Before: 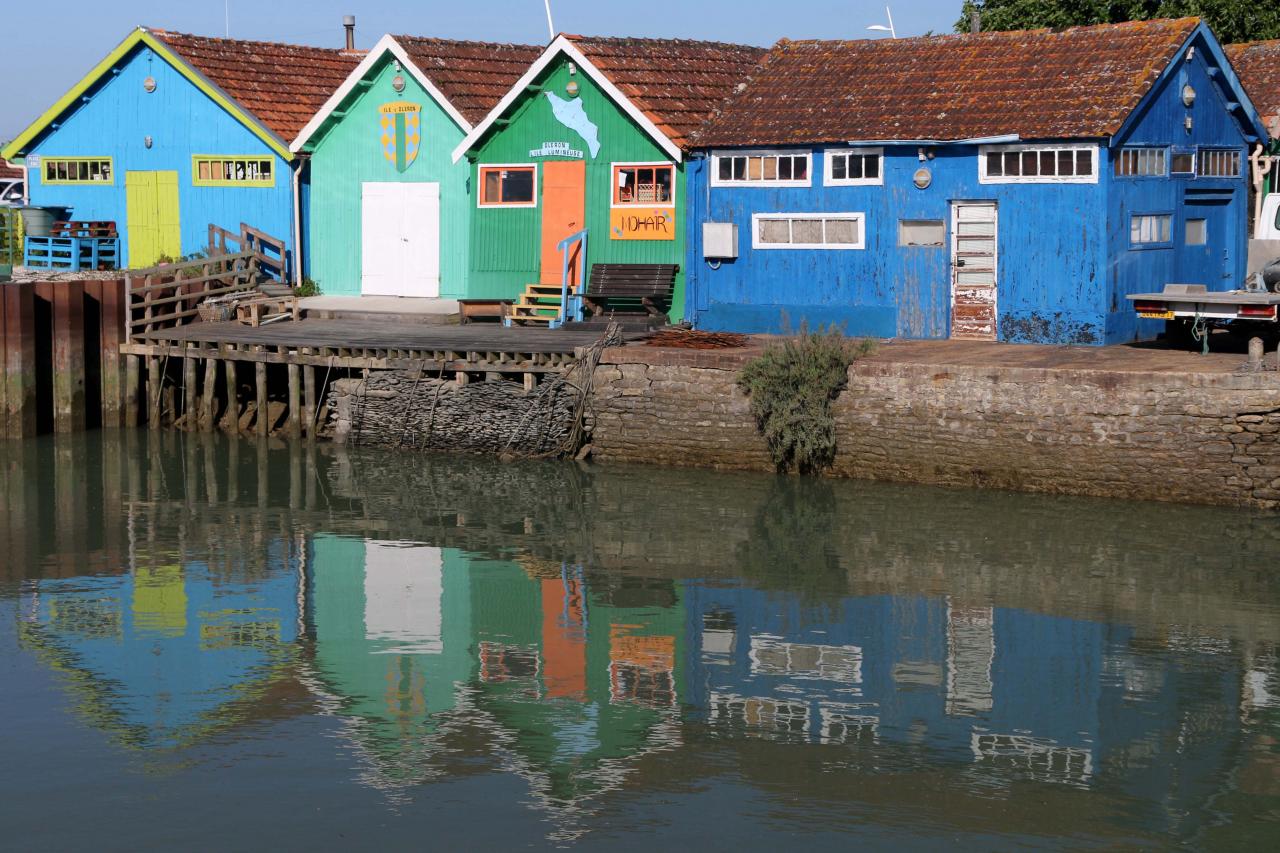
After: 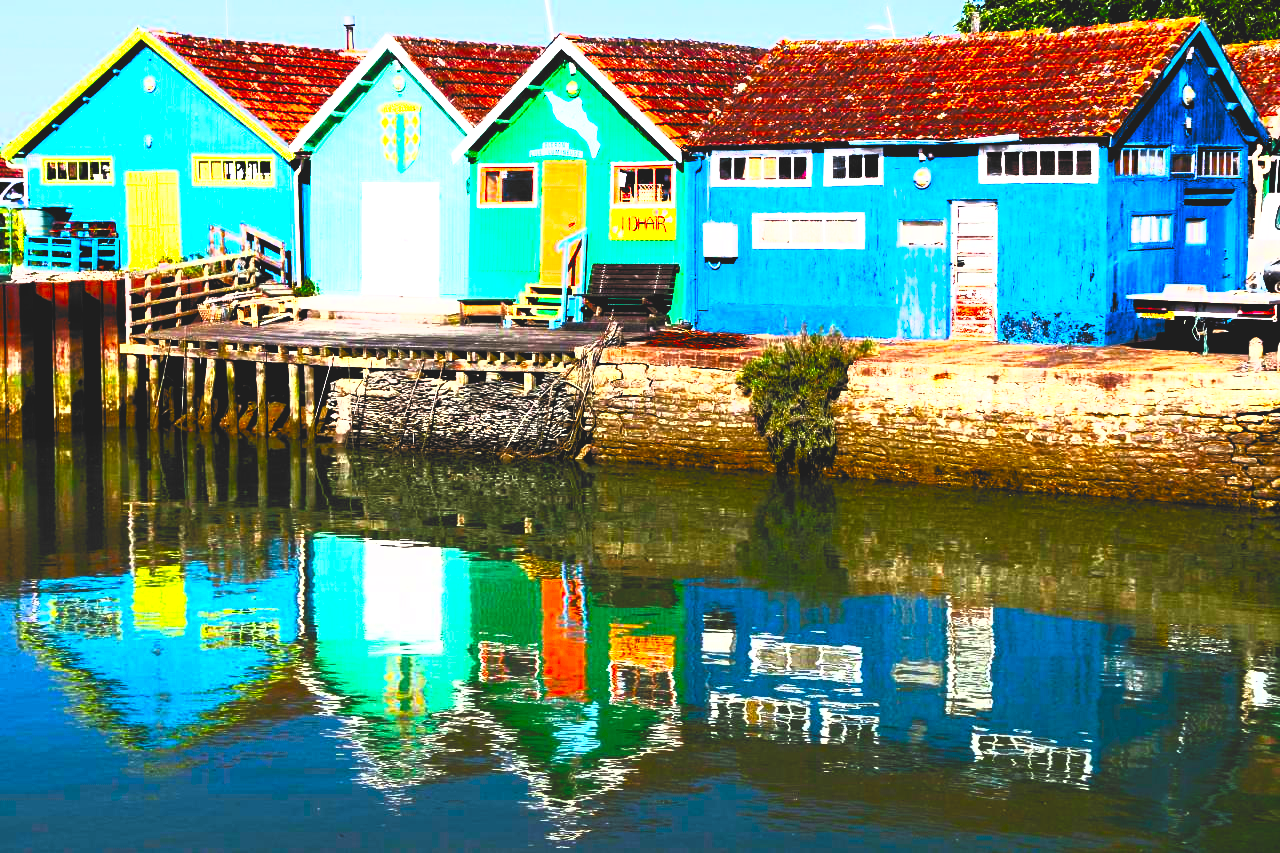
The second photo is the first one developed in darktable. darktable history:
tone curve: curves: ch0 [(0, 0) (0.003, 0.116) (0.011, 0.116) (0.025, 0.113) (0.044, 0.114) (0.069, 0.118) (0.1, 0.137) (0.136, 0.171) (0.177, 0.213) (0.224, 0.259) (0.277, 0.316) (0.335, 0.381) (0.399, 0.458) (0.468, 0.548) (0.543, 0.654) (0.623, 0.775) (0.709, 0.895) (0.801, 0.972) (0.898, 0.991) (1, 1)]
contrast brightness saturation: contrast 0.992, brightness 0.999, saturation 0.997
color balance rgb: perceptual saturation grading › global saturation 19.794%, global vibrance 14.774%
filmic rgb: black relative exposure -5.11 EV, white relative exposure 3.95 EV, hardness 2.88, contrast 1.298, highlights saturation mix -29.11%, preserve chrominance no, color science v3 (2019), use custom middle-gray values true
